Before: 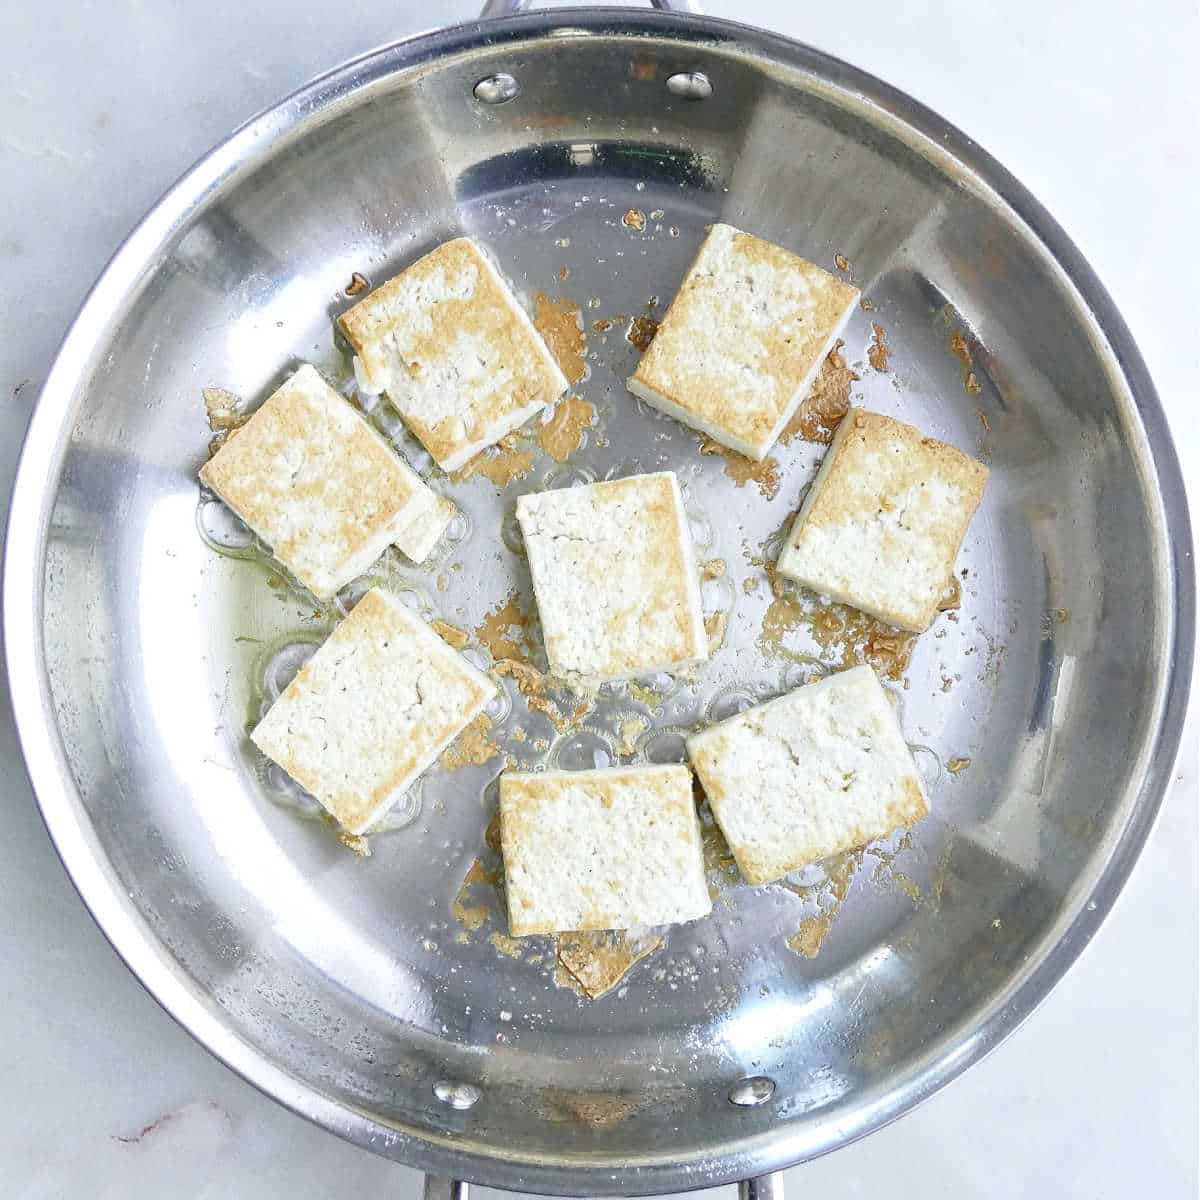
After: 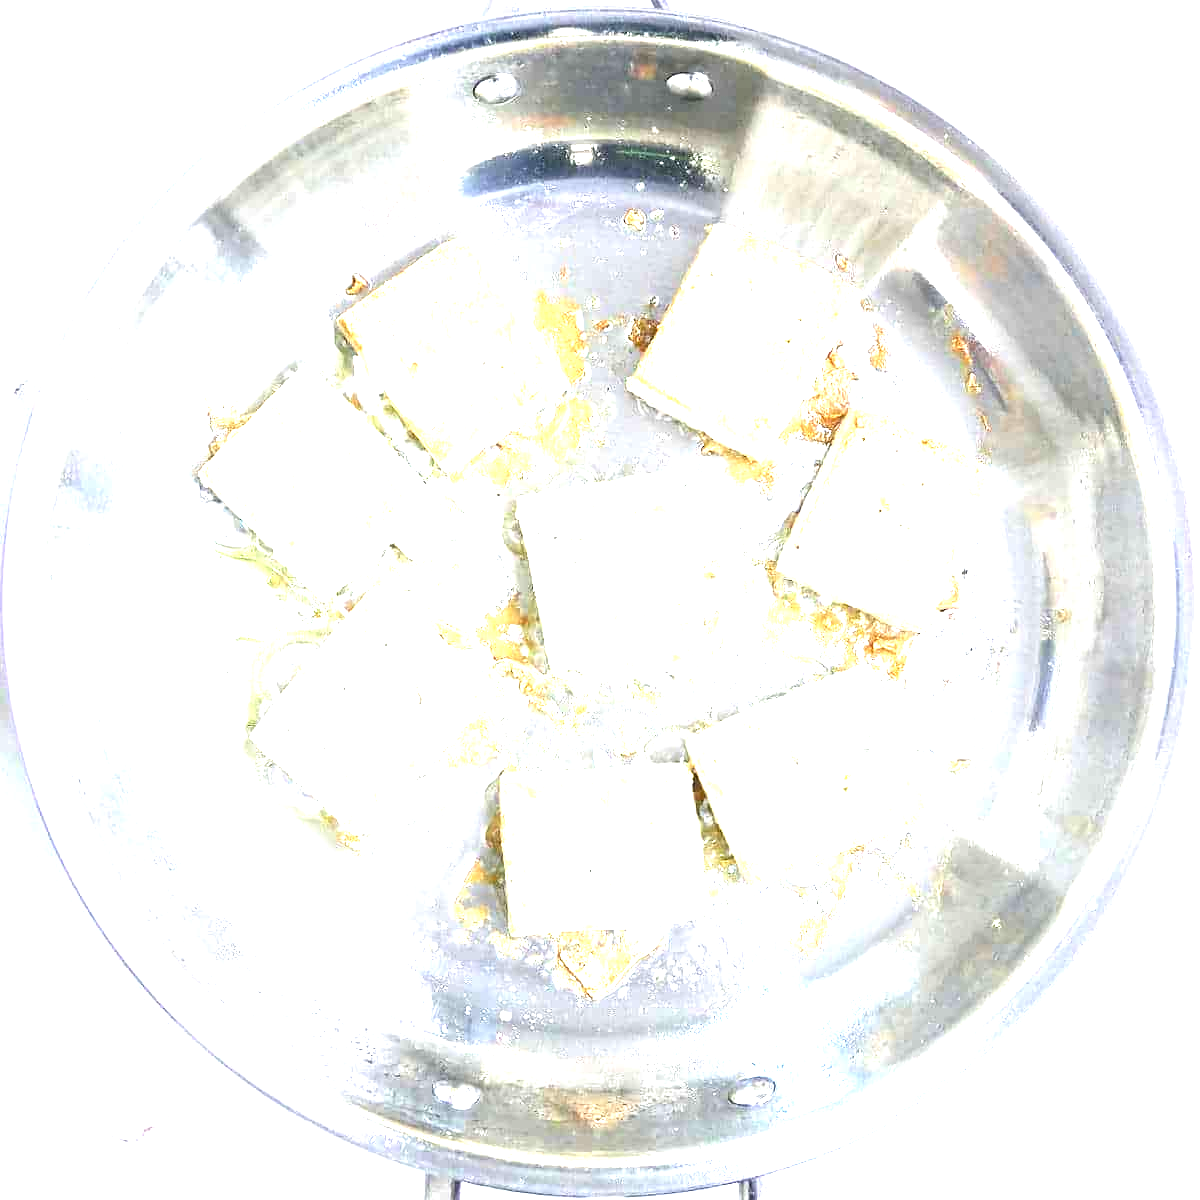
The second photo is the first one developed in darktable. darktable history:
tone equalizer: -8 EV -0.744 EV, -7 EV -0.676 EV, -6 EV -0.571 EV, -5 EV -0.38 EV, -3 EV 0.373 EV, -2 EV 0.6 EV, -1 EV 0.692 EV, +0 EV 0.778 EV
exposure: exposure 1.166 EV, compensate highlight preservation false
